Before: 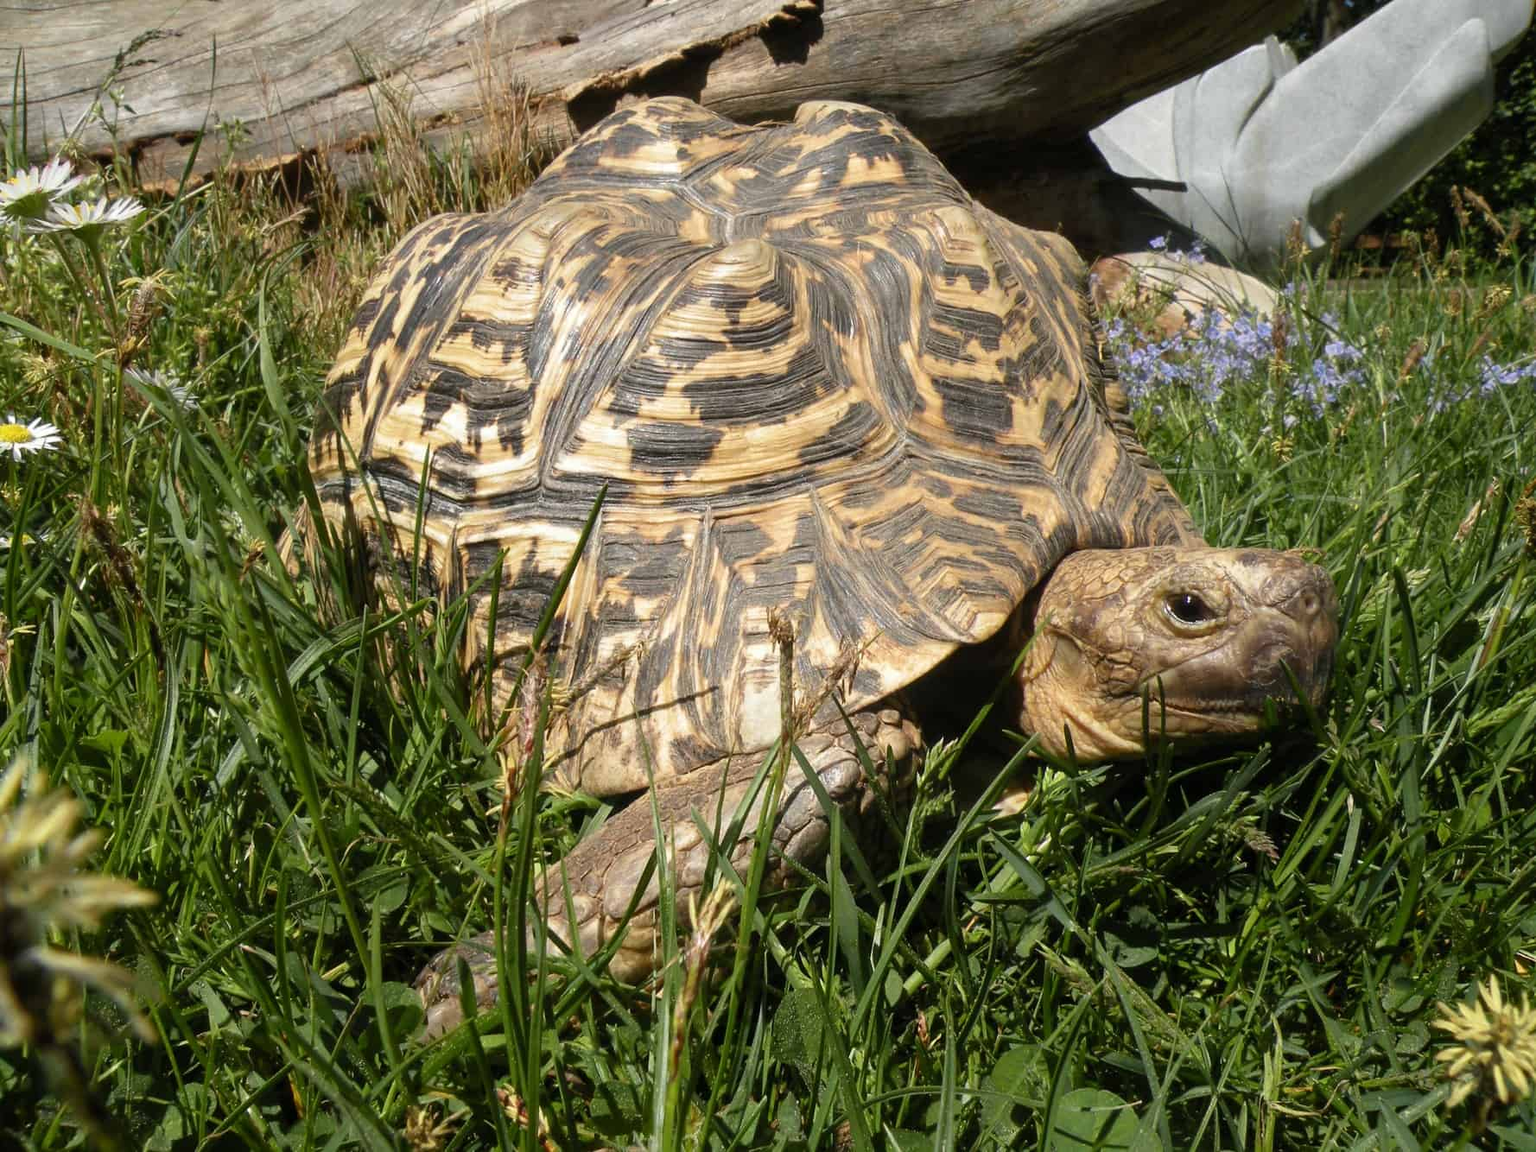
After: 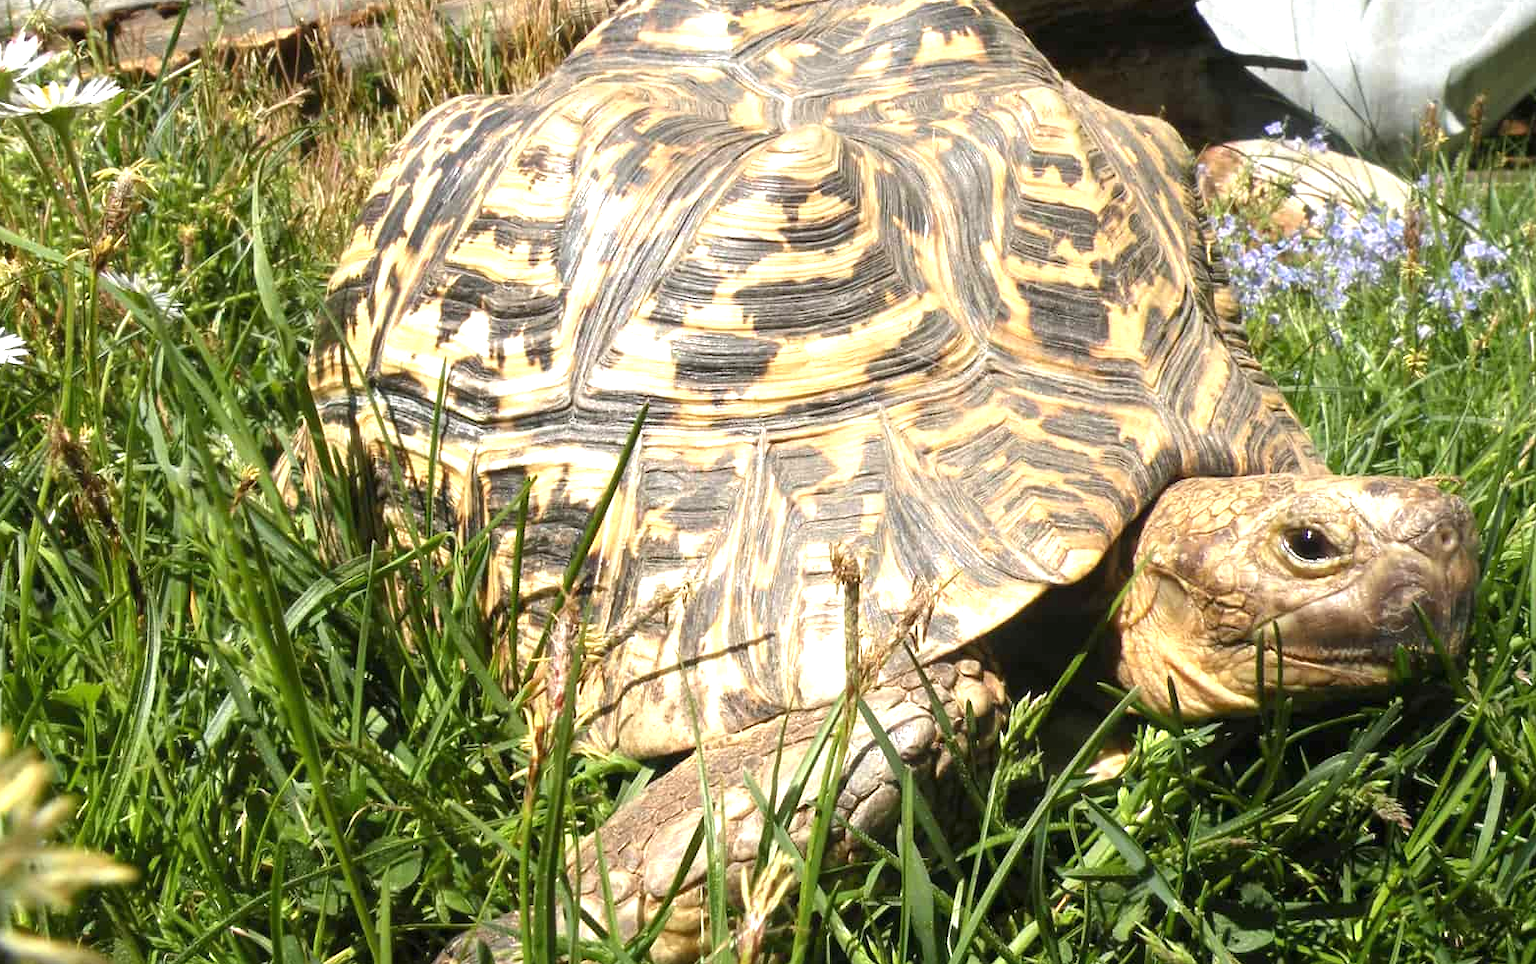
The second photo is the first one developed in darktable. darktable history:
exposure: black level correction 0, exposure 1 EV, compensate exposure bias true, compensate highlight preservation false
crop and rotate: left 2.425%, top 11.305%, right 9.6%, bottom 15.08%
